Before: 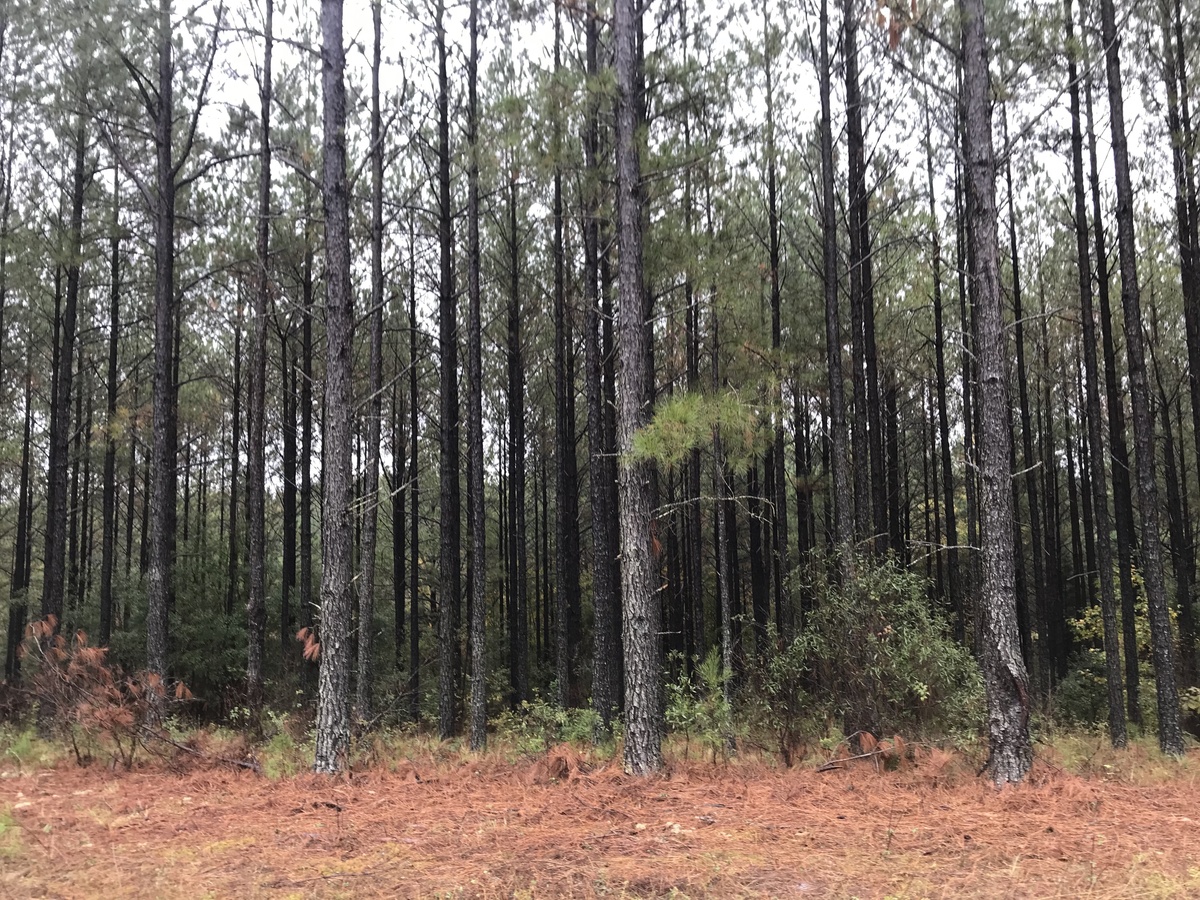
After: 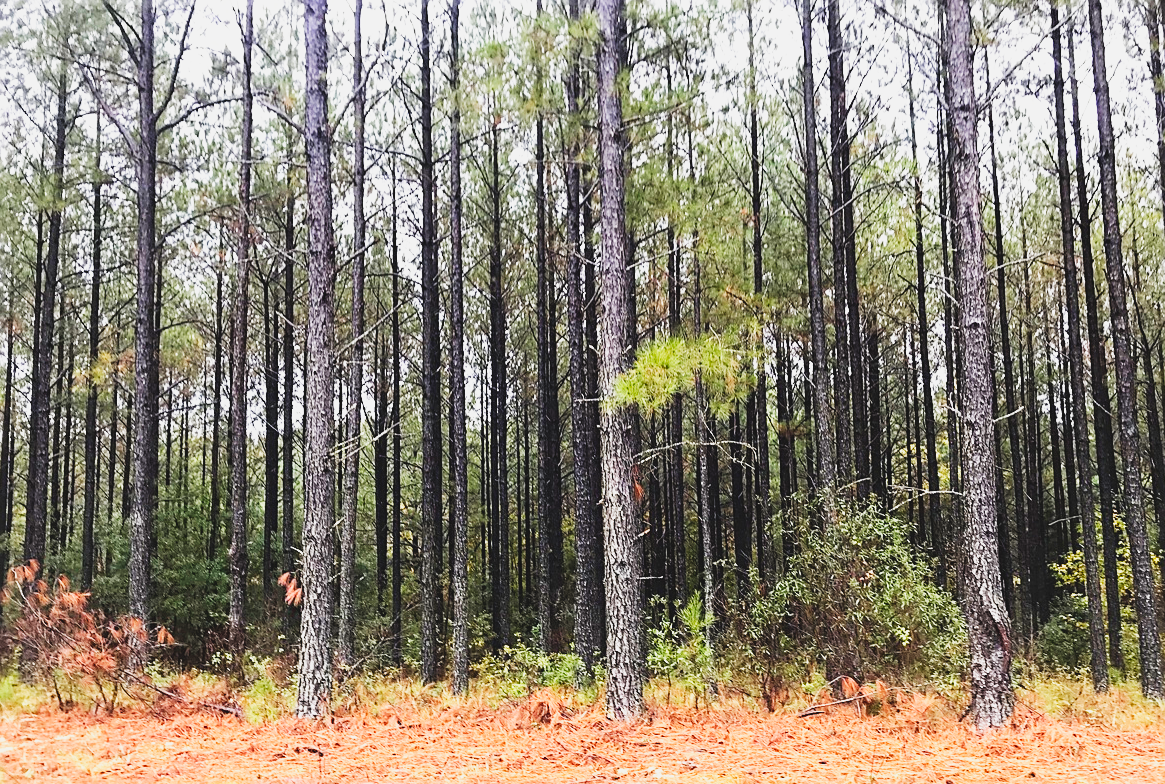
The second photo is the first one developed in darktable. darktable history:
crop: left 1.507%, top 6.147%, right 1.379%, bottom 6.637%
base curve: curves: ch0 [(0, 0) (0.007, 0.004) (0.027, 0.03) (0.046, 0.07) (0.207, 0.54) (0.442, 0.872) (0.673, 0.972) (1, 1)], preserve colors none
color balance rgb: perceptual saturation grading › global saturation 20%, global vibrance 20%
contrast brightness saturation: contrast -0.1, brightness 0.05, saturation 0.08
sharpen: on, module defaults
